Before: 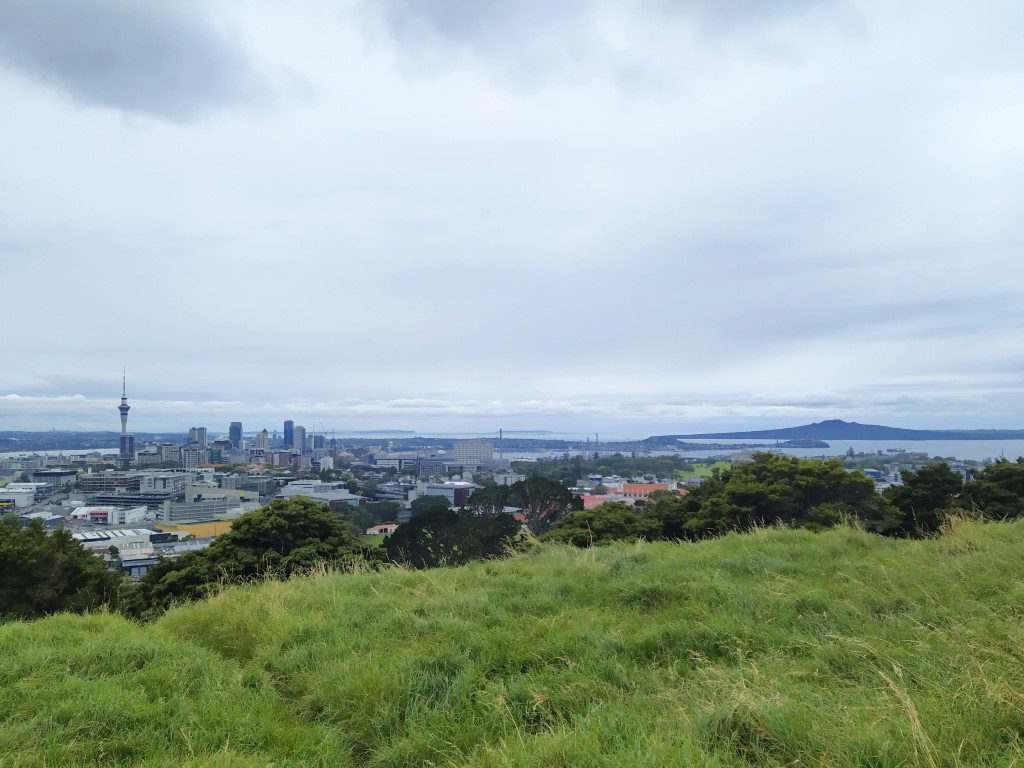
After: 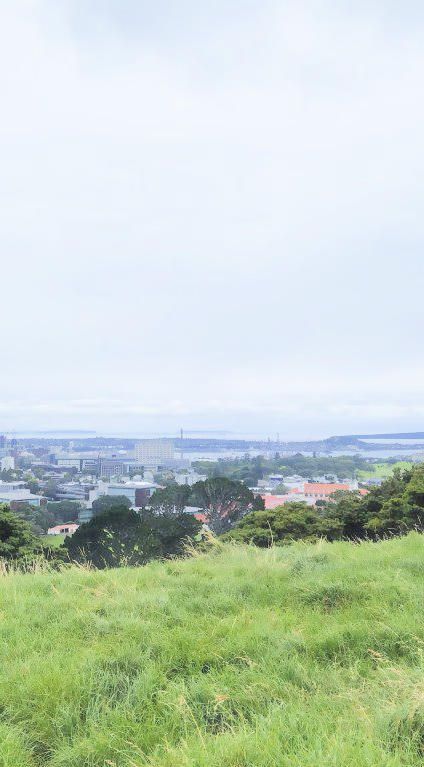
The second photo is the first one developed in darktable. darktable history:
exposure: black level correction 0.001, exposure 1.651 EV, compensate exposure bias true, compensate highlight preservation false
crop: left 31.191%, right 27.394%
filmic rgb: black relative exposure -7.65 EV, white relative exposure 4.56 EV, hardness 3.61
haze removal: strength -0.097, compatibility mode true, adaptive false
